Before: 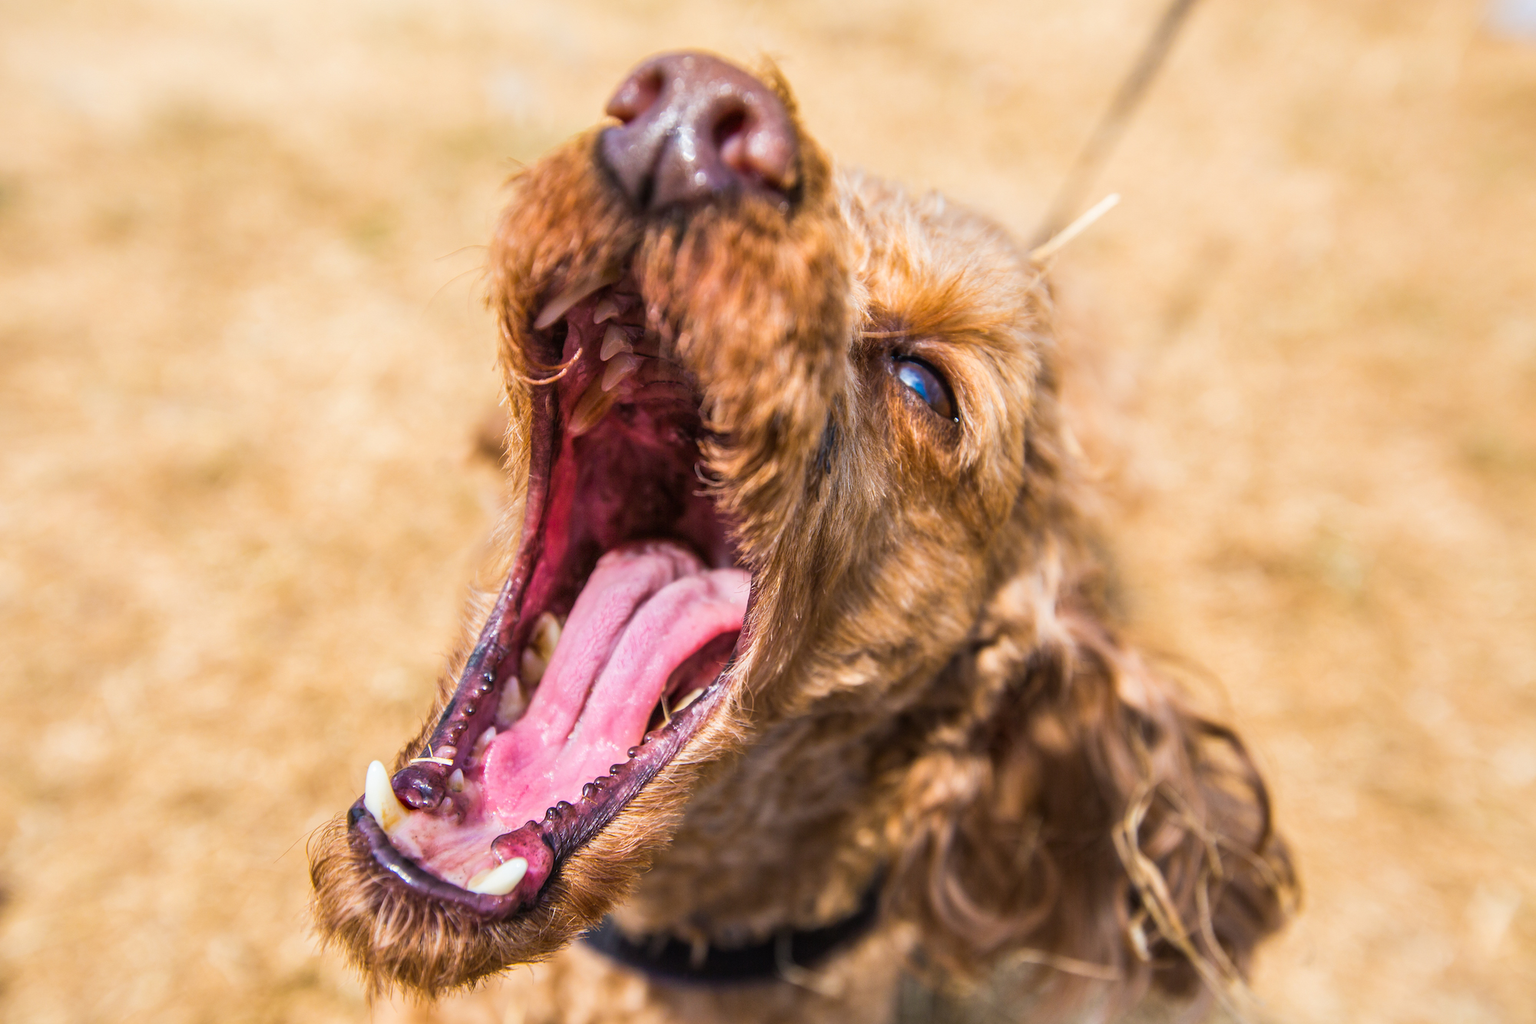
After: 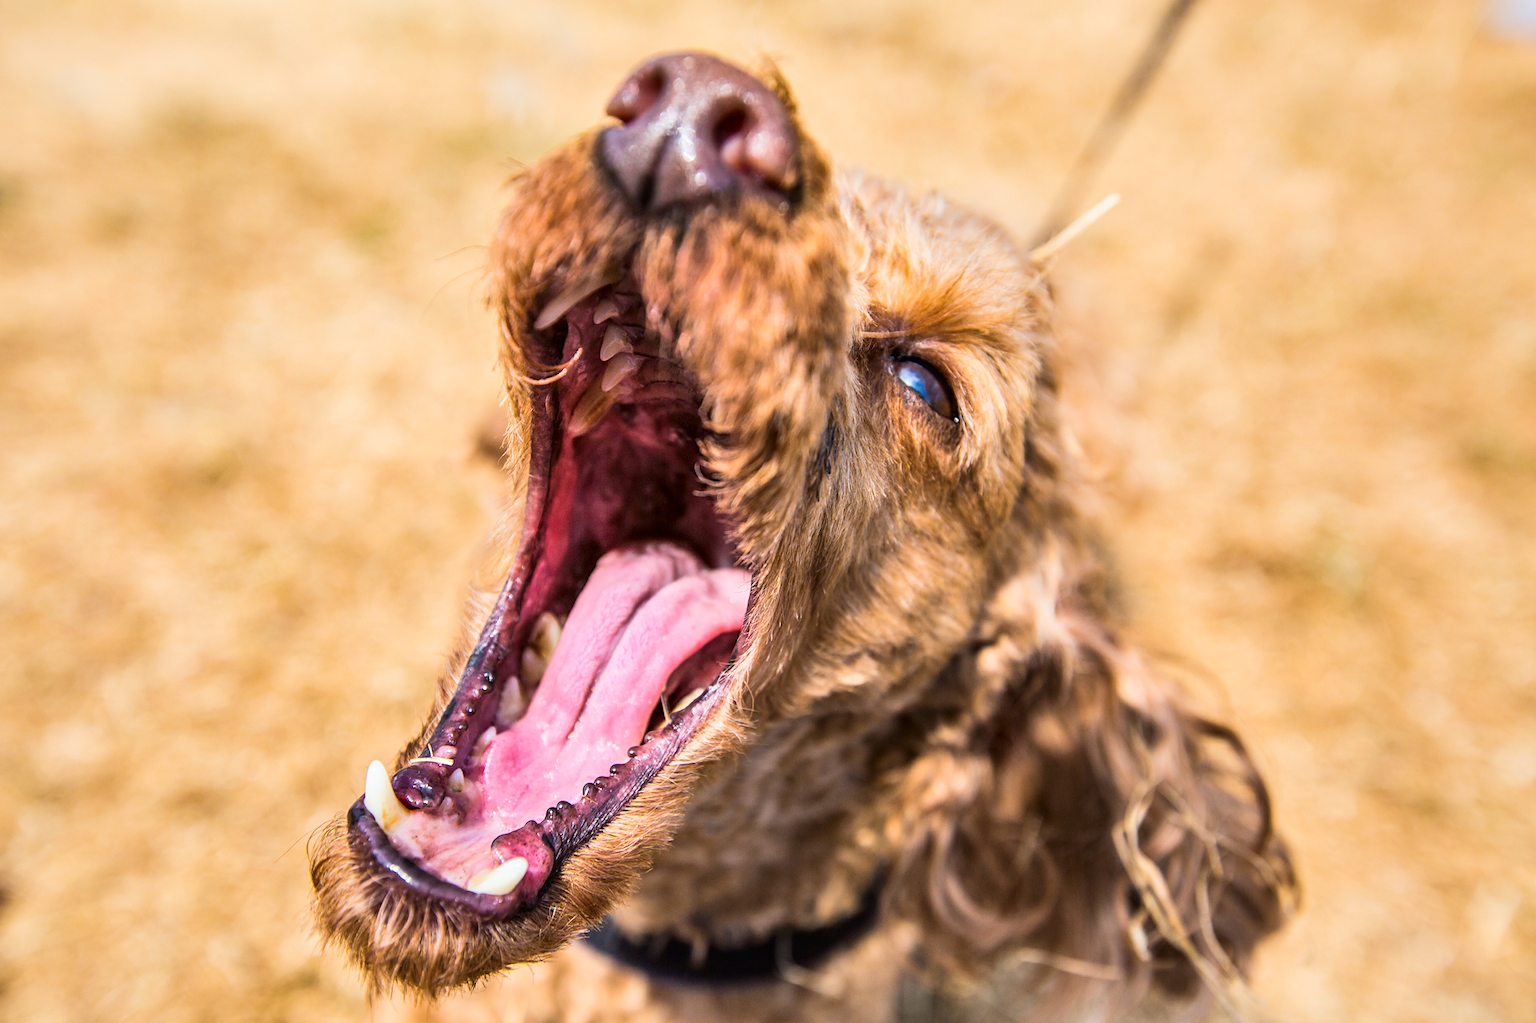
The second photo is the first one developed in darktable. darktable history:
tone curve: curves: ch0 [(0, 0) (0.004, 0.001) (0.133, 0.112) (0.325, 0.362) (0.832, 0.893) (1, 1)], color space Lab, independent channels, preserve colors none
sharpen: amount 0.212
shadows and highlights: soften with gaussian
exposure: black level correction 0, exposure 0 EV, compensate highlight preservation false
